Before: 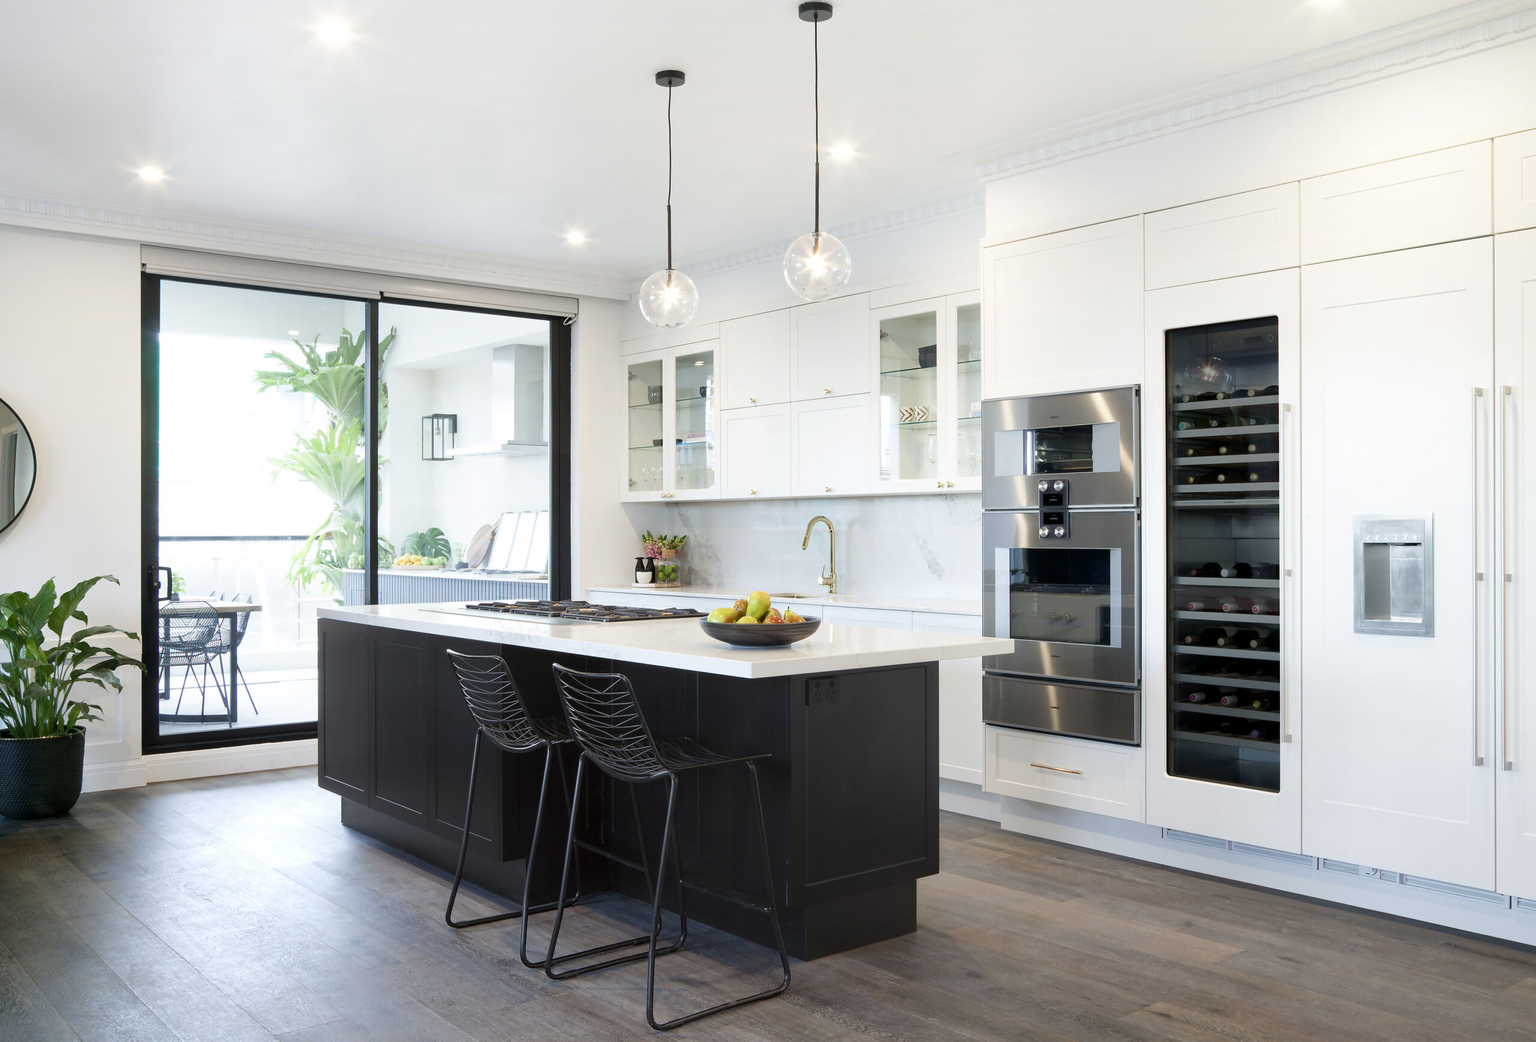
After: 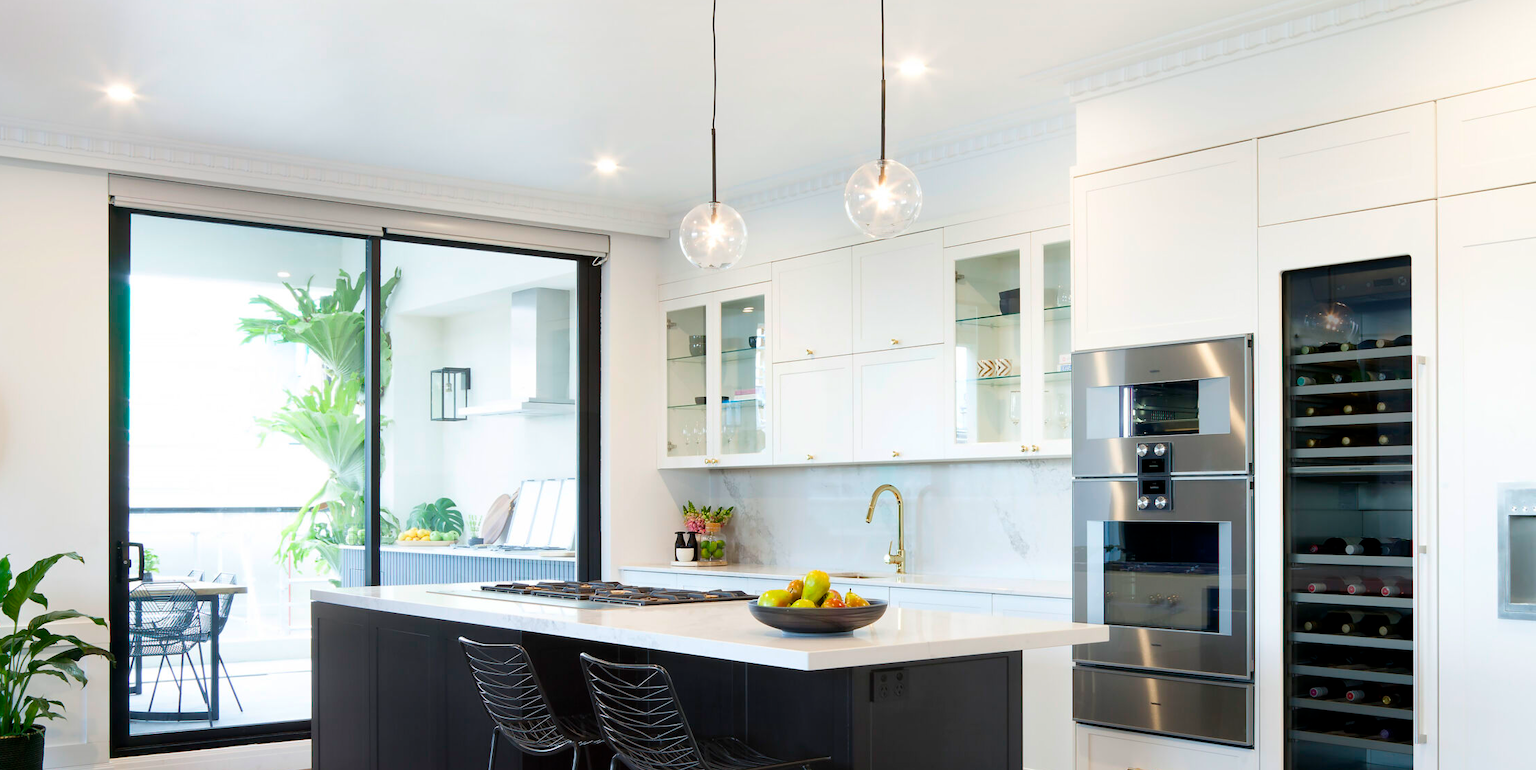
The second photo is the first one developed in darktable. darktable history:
crop: left 3.015%, top 8.969%, right 9.647%, bottom 26.457%
color balance rgb: perceptual saturation grading › global saturation 25%, global vibrance 20%
